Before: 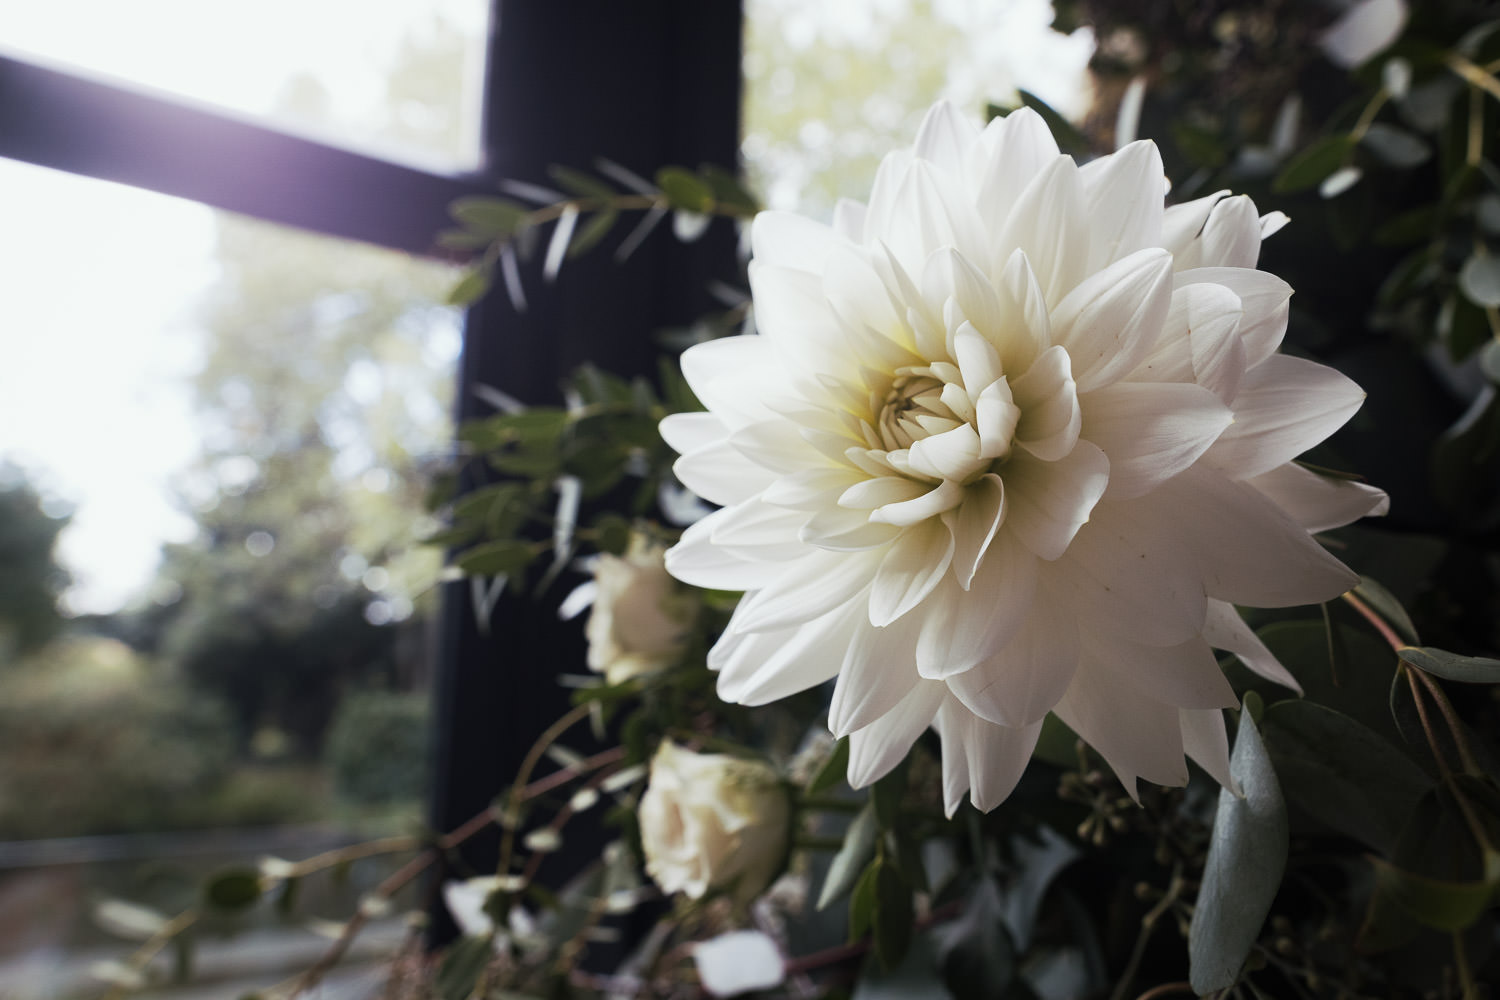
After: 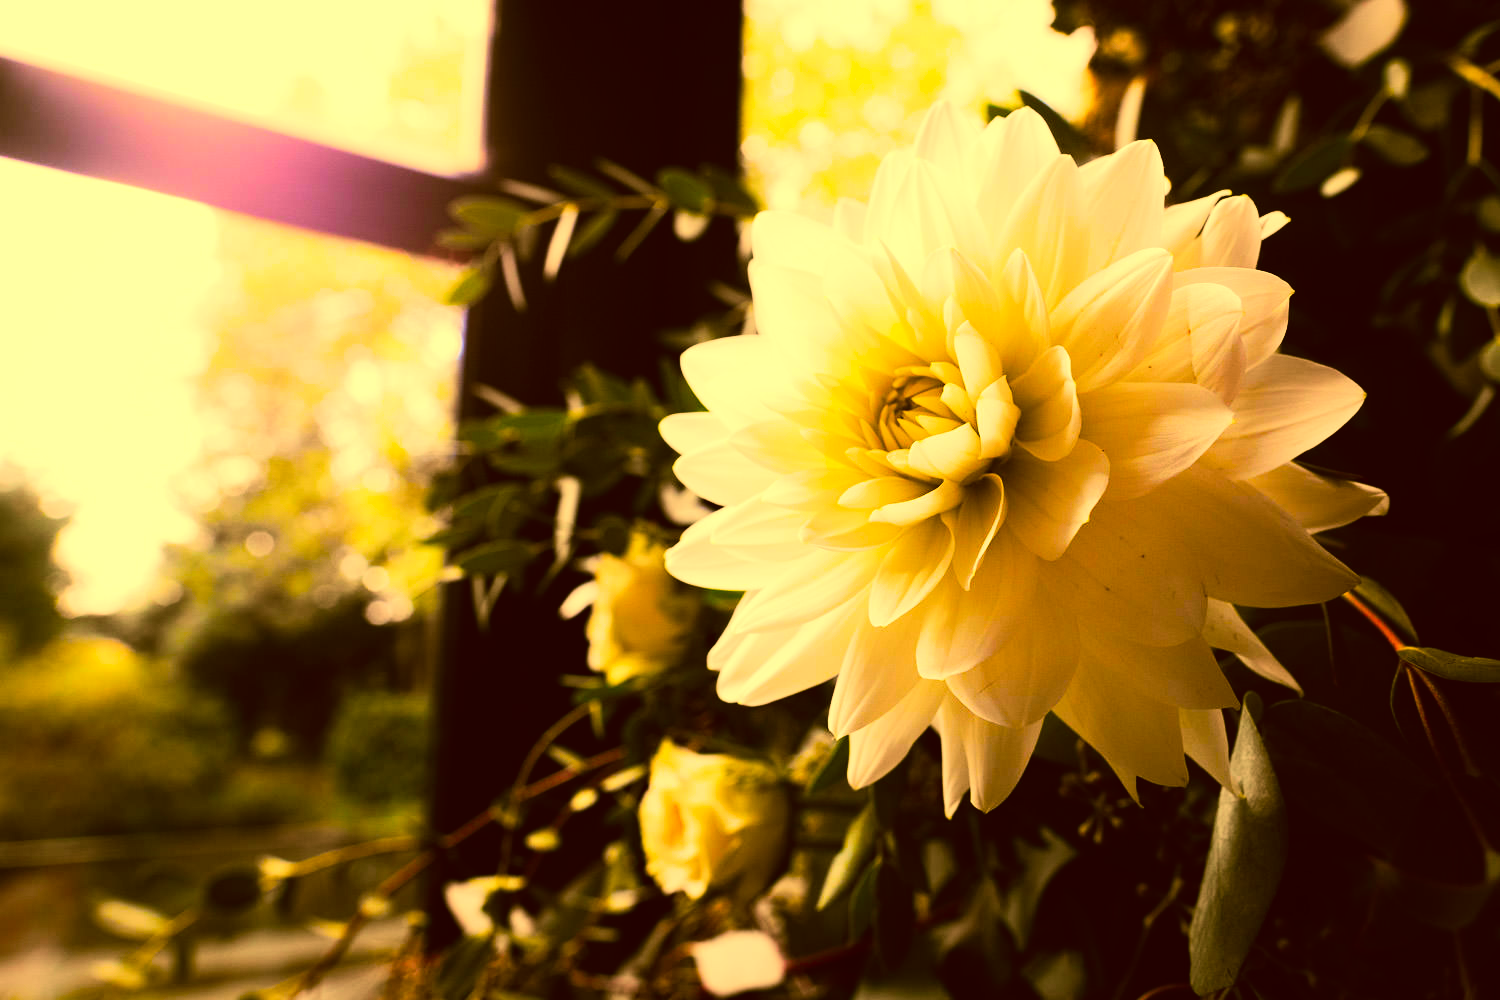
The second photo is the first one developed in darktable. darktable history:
color correction: highlights a* 10.63, highlights b* 30.53, shadows a* 2.89, shadows b* 17.38, saturation 1.72
tone equalizer: -8 EV -0.786 EV, -7 EV -0.672 EV, -6 EV -0.562 EV, -5 EV -0.391 EV, -3 EV 0.378 EV, -2 EV 0.6 EV, -1 EV 0.681 EV, +0 EV 0.77 EV, edges refinement/feathering 500, mask exposure compensation -1.57 EV, preserve details no
tone curve: curves: ch0 [(0, 0.019) (0.066, 0.043) (0.189, 0.182) (0.368, 0.407) (0.501, 0.564) (0.677, 0.729) (0.851, 0.861) (0.997, 0.959)]; ch1 [(0, 0) (0.187, 0.121) (0.388, 0.346) (0.437, 0.409) (0.474, 0.472) (0.499, 0.501) (0.514, 0.515) (0.542, 0.557) (0.645, 0.686) (0.812, 0.856) (1, 1)]; ch2 [(0, 0) (0.246, 0.214) (0.421, 0.427) (0.459, 0.484) (0.5, 0.504) (0.518, 0.523) (0.529, 0.548) (0.56, 0.576) (0.607, 0.63) (0.744, 0.734) (0.867, 0.821) (0.993, 0.889)], color space Lab, independent channels, preserve colors none
